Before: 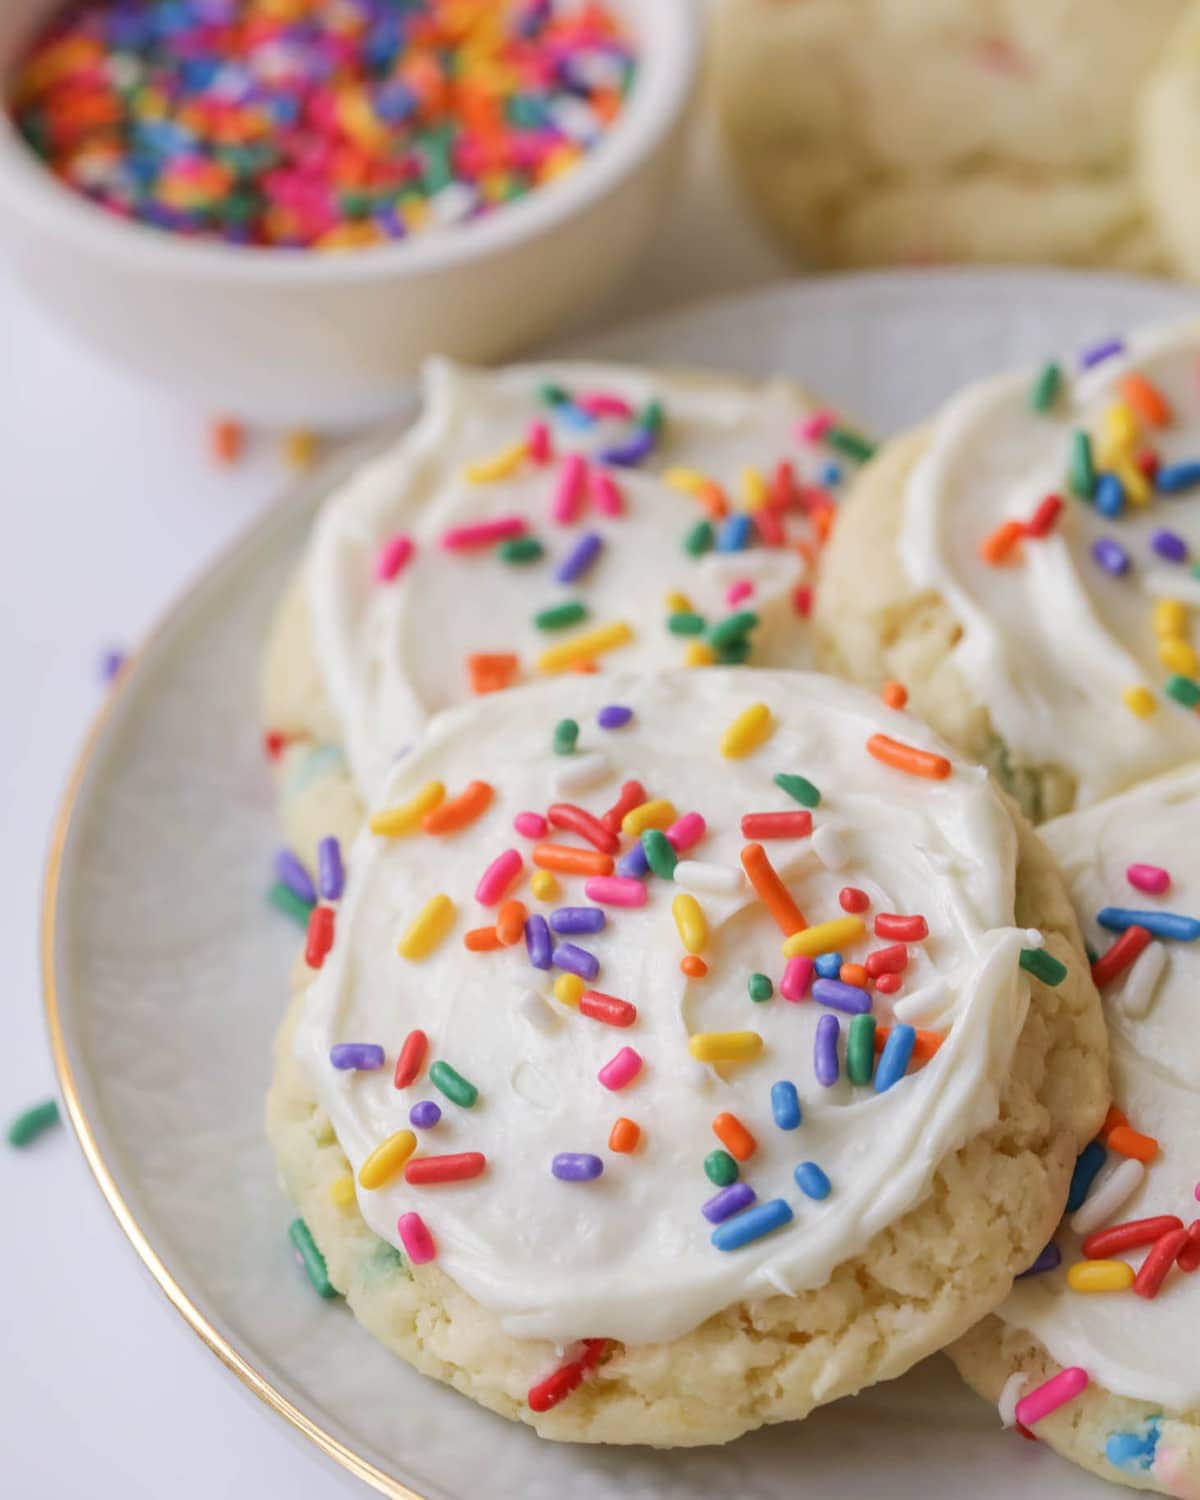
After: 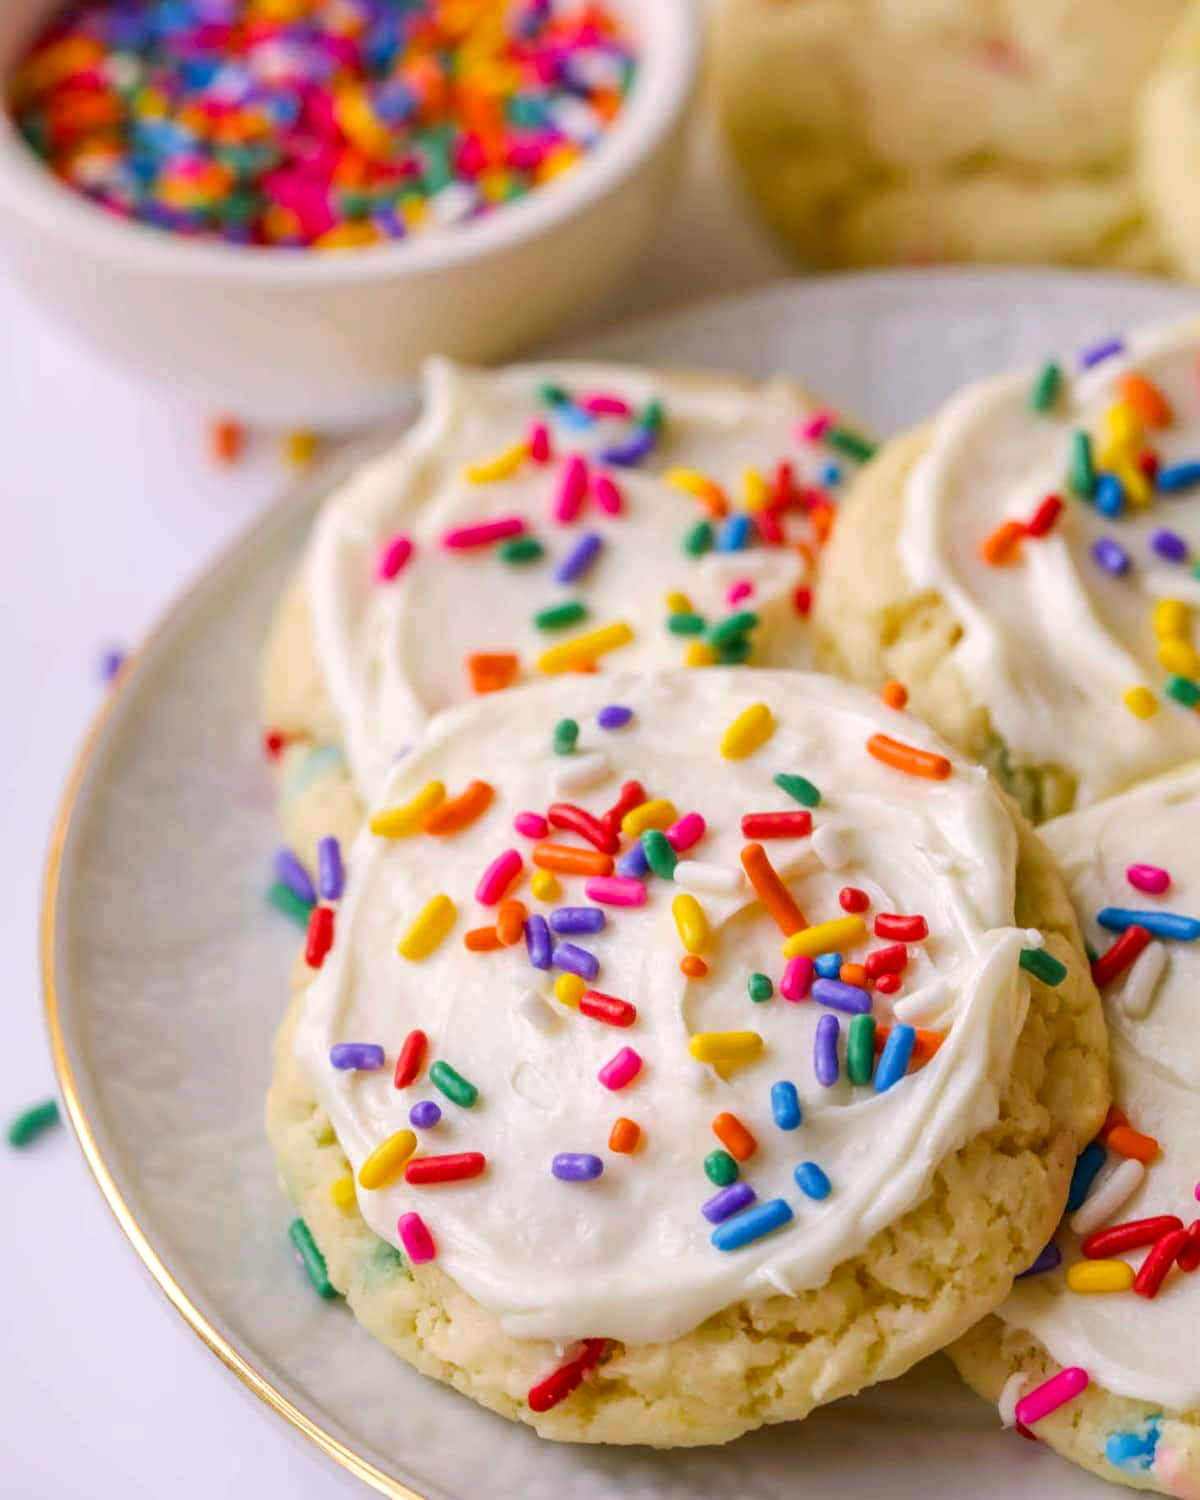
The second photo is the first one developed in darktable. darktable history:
local contrast: on, module defaults
color balance rgb: highlights gain › luminance 7.254%, highlights gain › chroma 0.927%, highlights gain › hue 47.75°, perceptual saturation grading › global saturation 29.774%, global vibrance 20%
